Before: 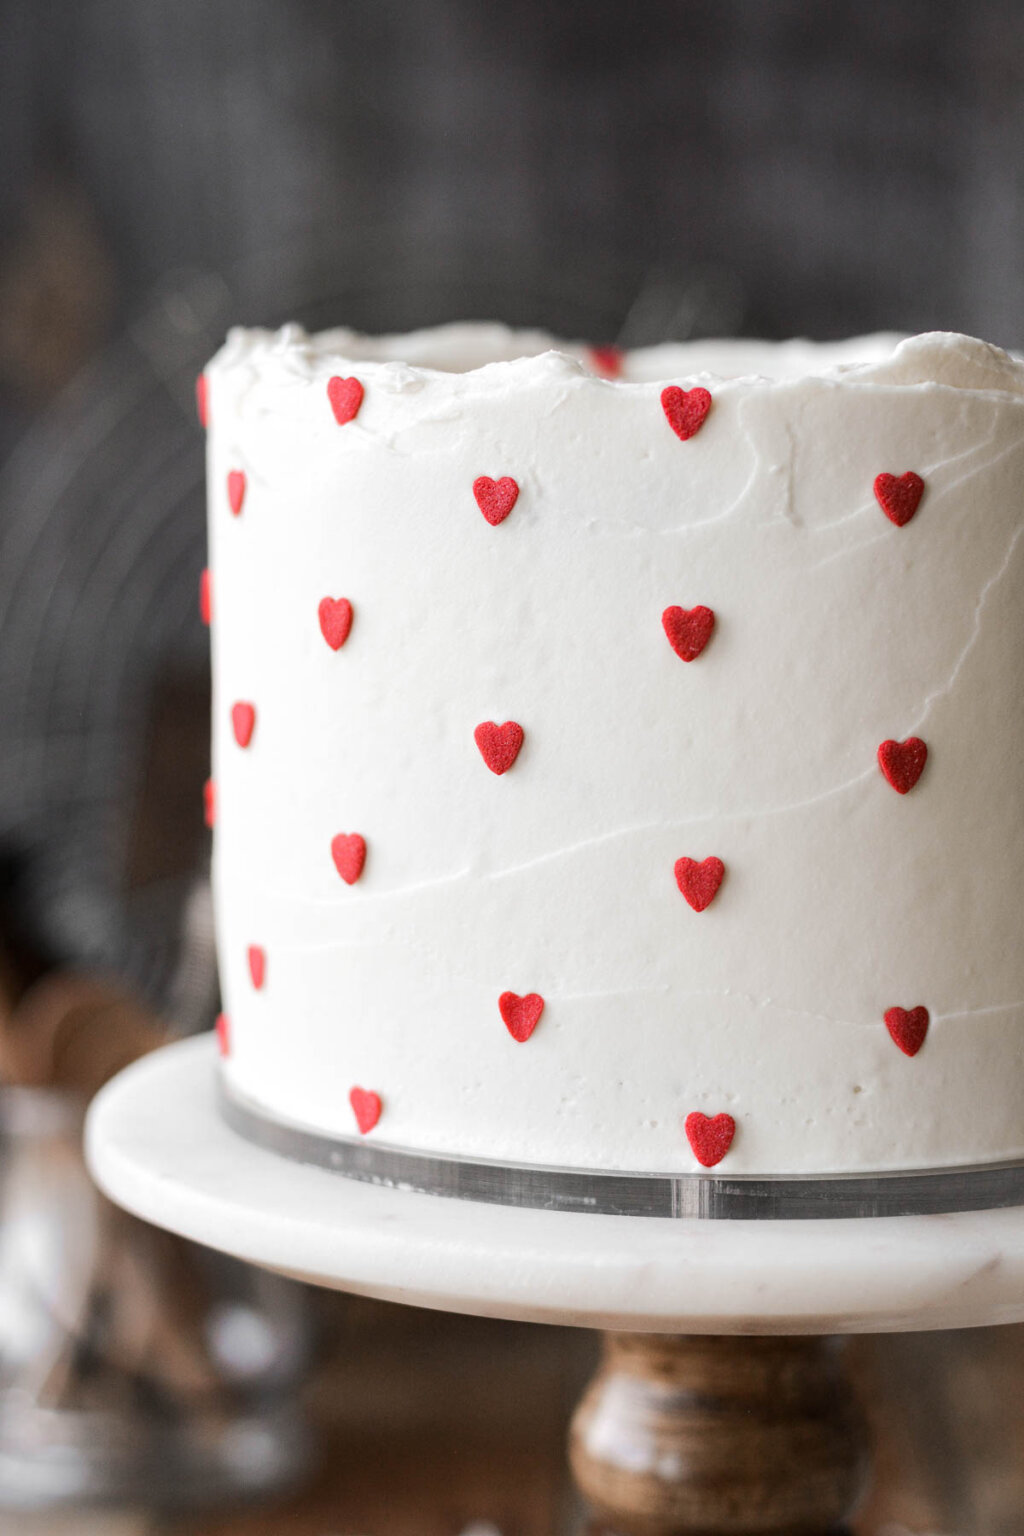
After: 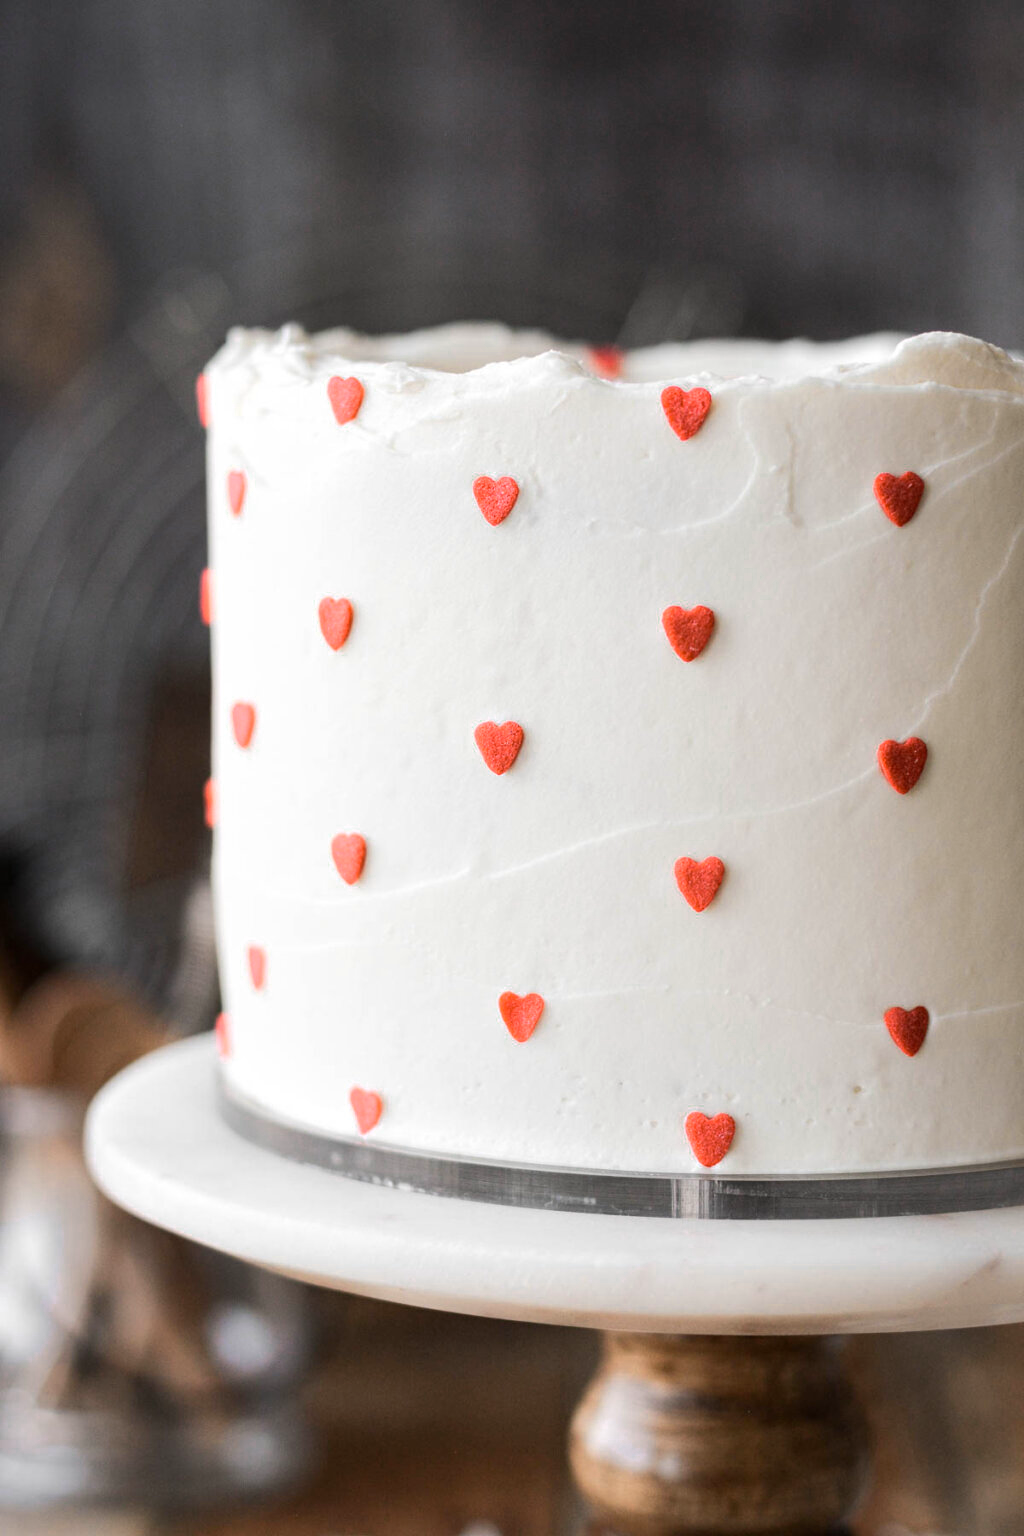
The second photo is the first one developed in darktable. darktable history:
color zones: curves: ch0 [(0.099, 0.624) (0.257, 0.596) (0.384, 0.376) (0.529, 0.492) (0.697, 0.564) (0.768, 0.532) (0.908, 0.644)]; ch1 [(0.112, 0.564) (0.254, 0.612) (0.432, 0.676) (0.592, 0.456) (0.743, 0.684) (0.888, 0.536)]; ch2 [(0.25, 0.5) (0.469, 0.36) (0.75, 0.5)]
